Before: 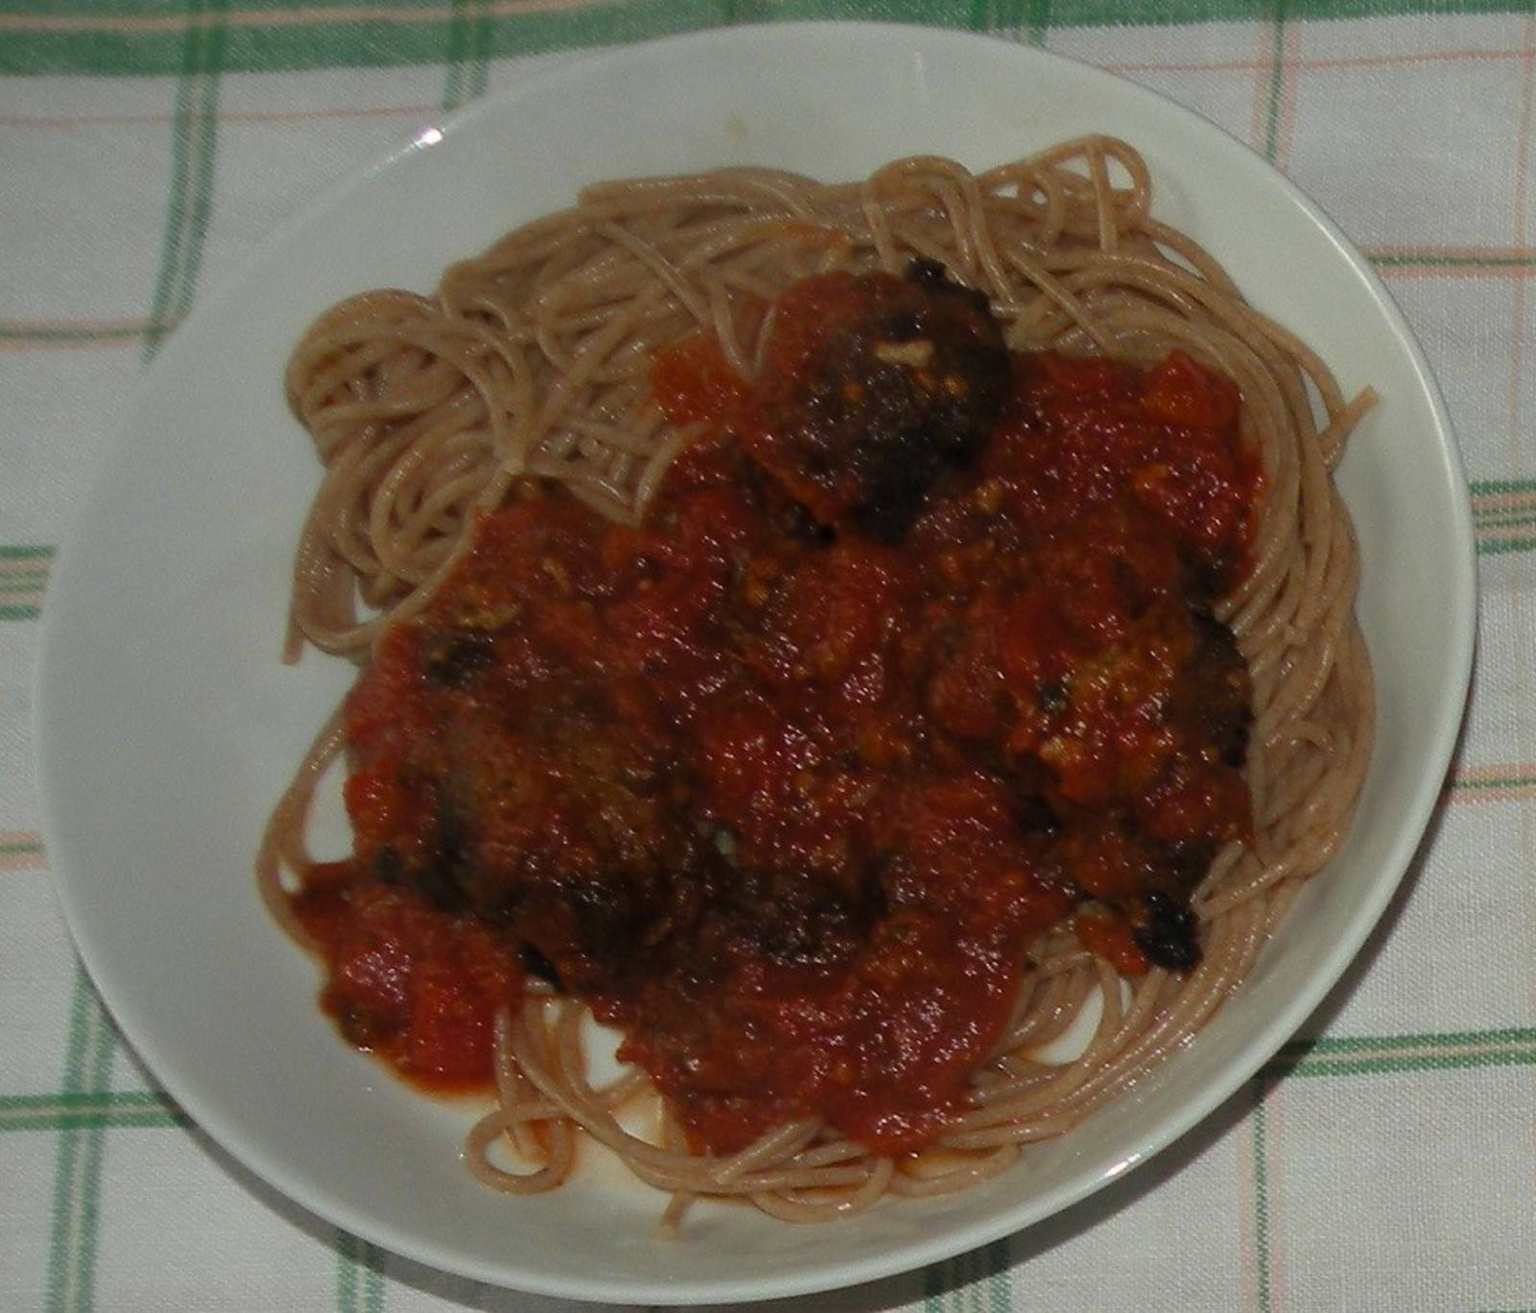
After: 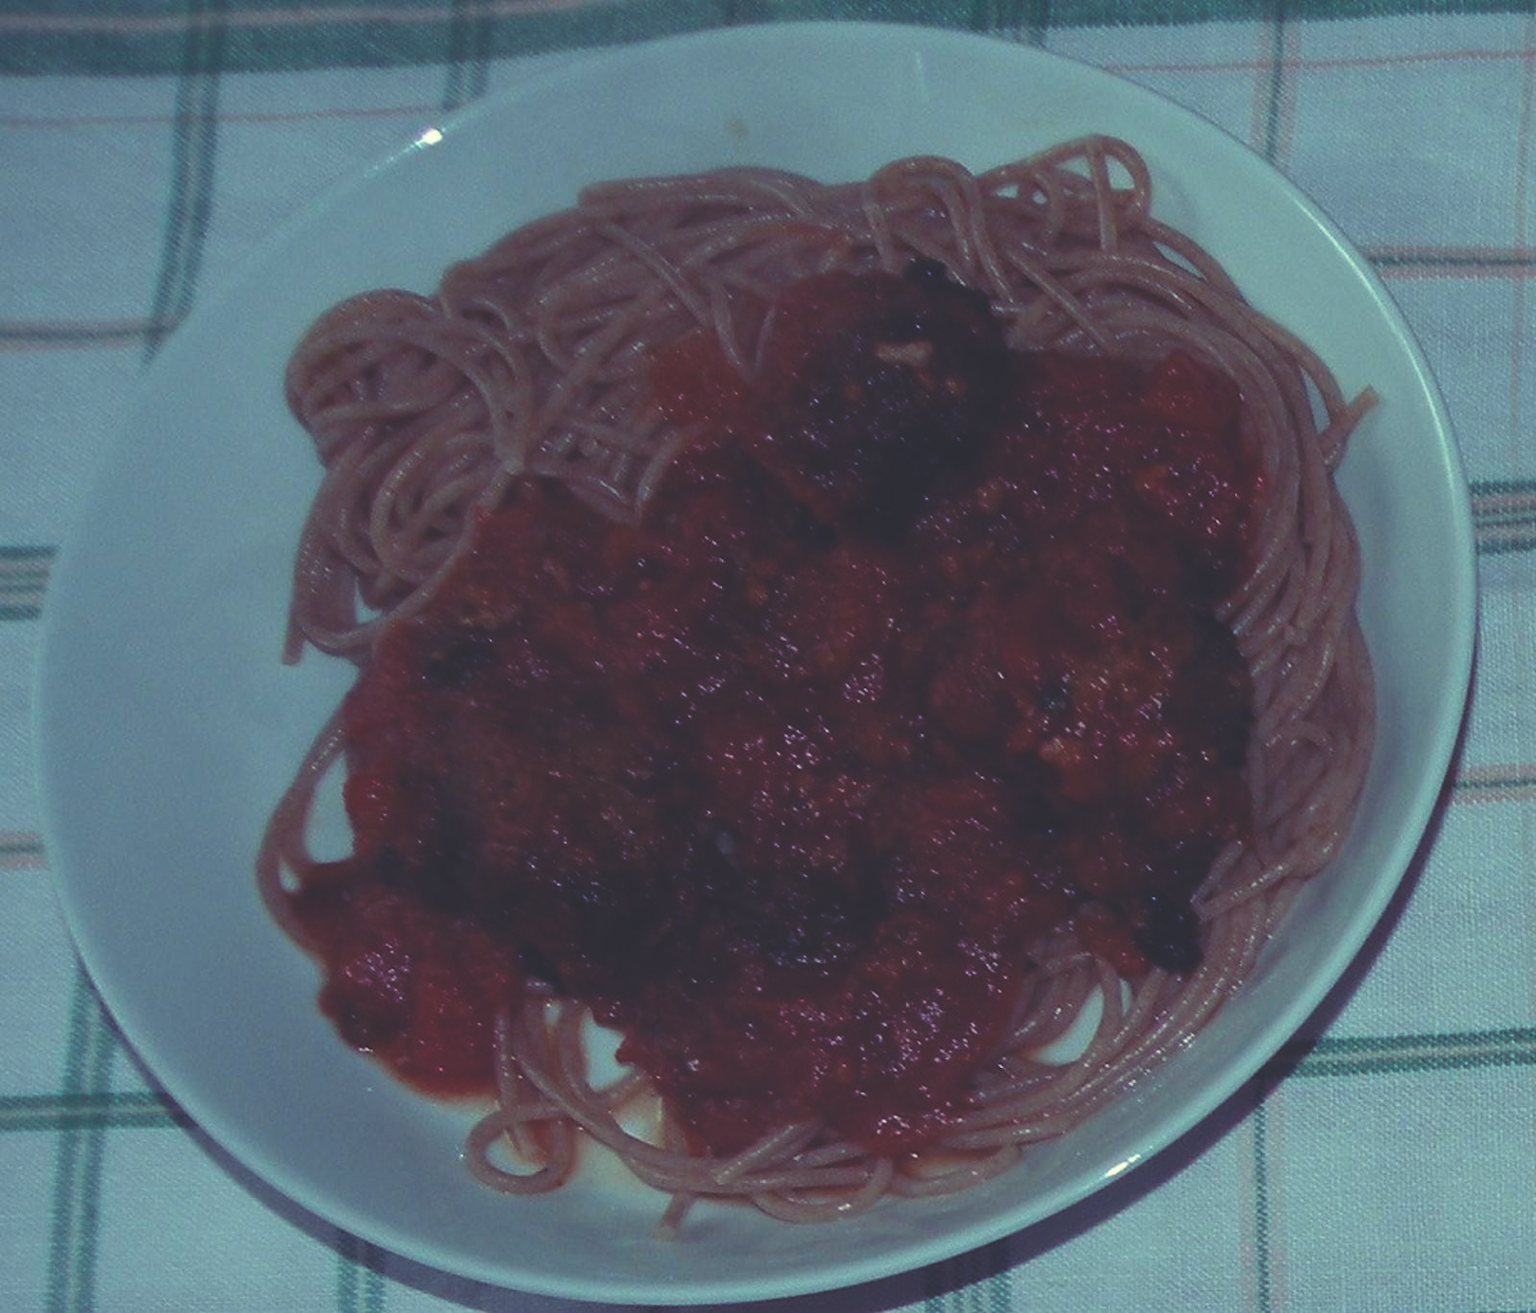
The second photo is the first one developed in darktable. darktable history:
contrast brightness saturation: contrast 0.1, brightness 0.02, saturation 0.02
rgb curve: curves: ch0 [(0, 0.186) (0.314, 0.284) (0.576, 0.466) (0.805, 0.691) (0.936, 0.886)]; ch1 [(0, 0.186) (0.314, 0.284) (0.581, 0.534) (0.771, 0.746) (0.936, 0.958)]; ch2 [(0, 0.216) (0.275, 0.39) (1, 1)], mode RGB, independent channels, compensate middle gray true, preserve colors none
white balance: red 1.029, blue 0.92
